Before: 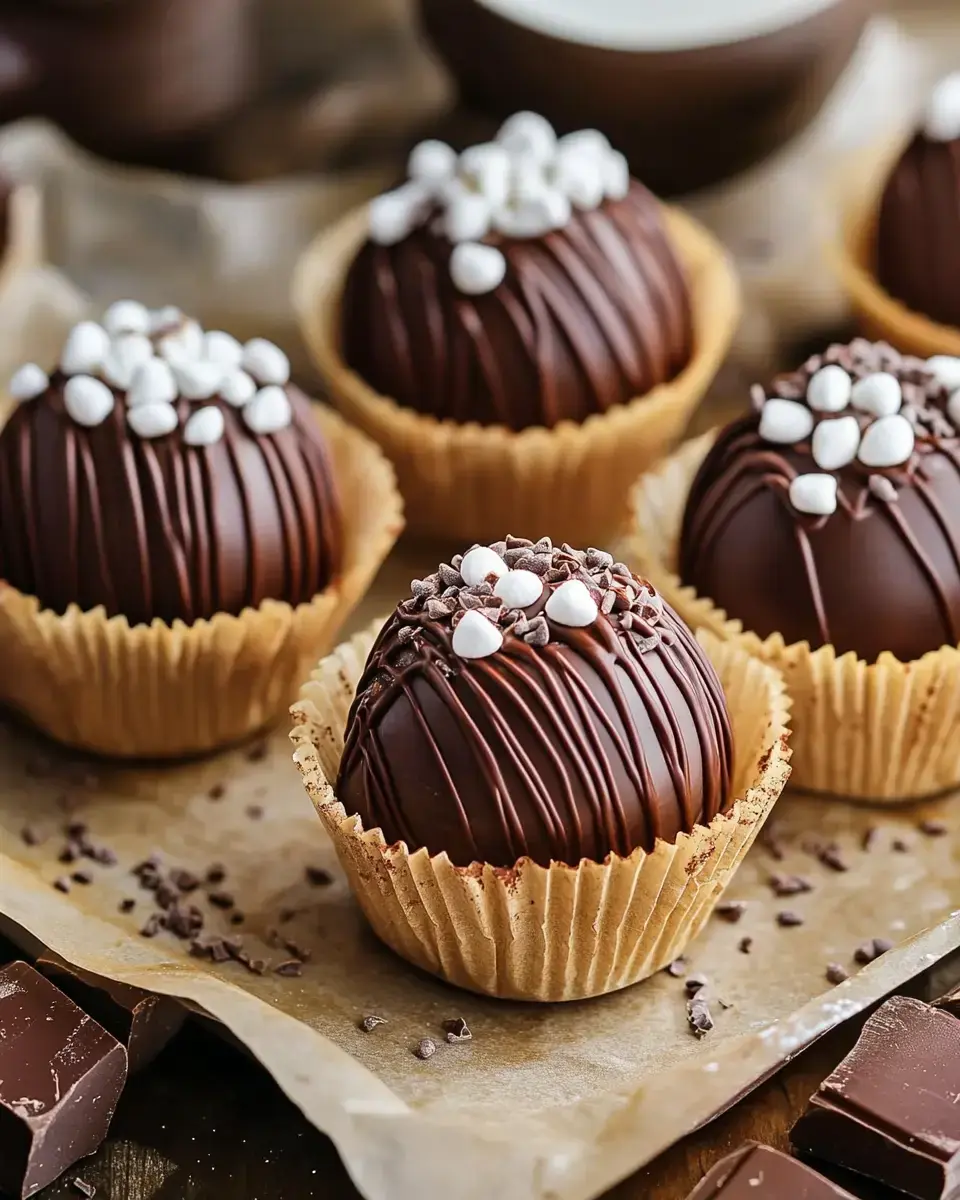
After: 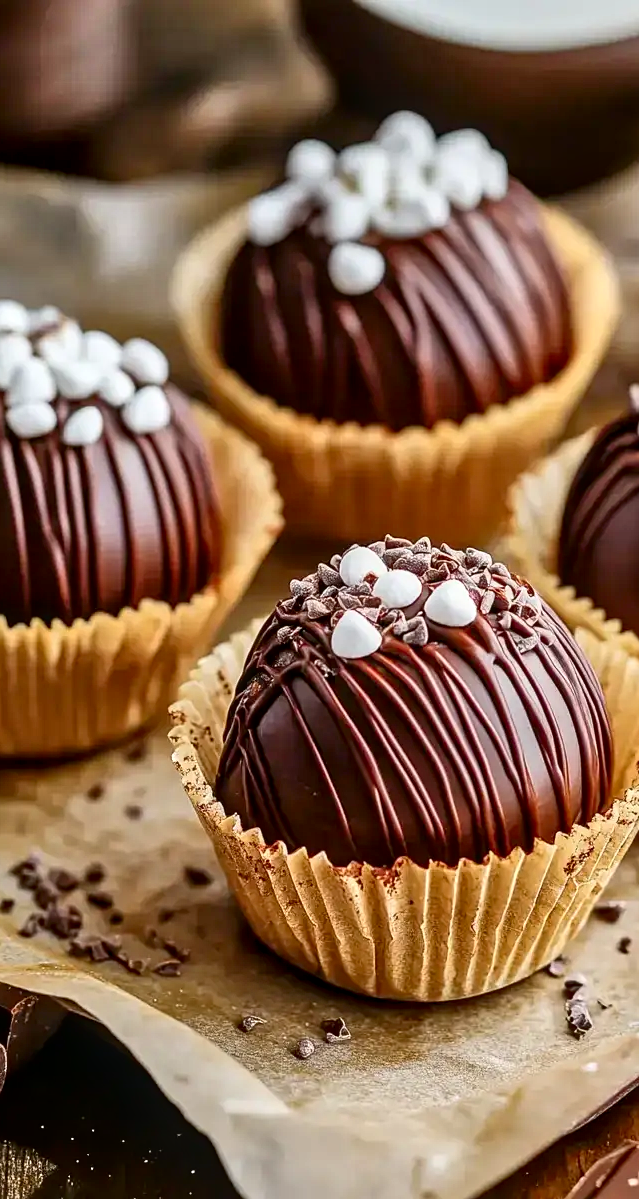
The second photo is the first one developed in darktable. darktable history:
crop and rotate: left 12.612%, right 20.815%
local contrast: on, module defaults
sharpen: amount 0.201
tone equalizer: -7 EV 0.155 EV, -6 EV 0.585 EV, -5 EV 1.15 EV, -4 EV 1.3 EV, -3 EV 1.14 EV, -2 EV 0.6 EV, -1 EV 0.157 EV
contrast brightness saturation: contrast 0.199, brightness -0.112, saturation 0.1
